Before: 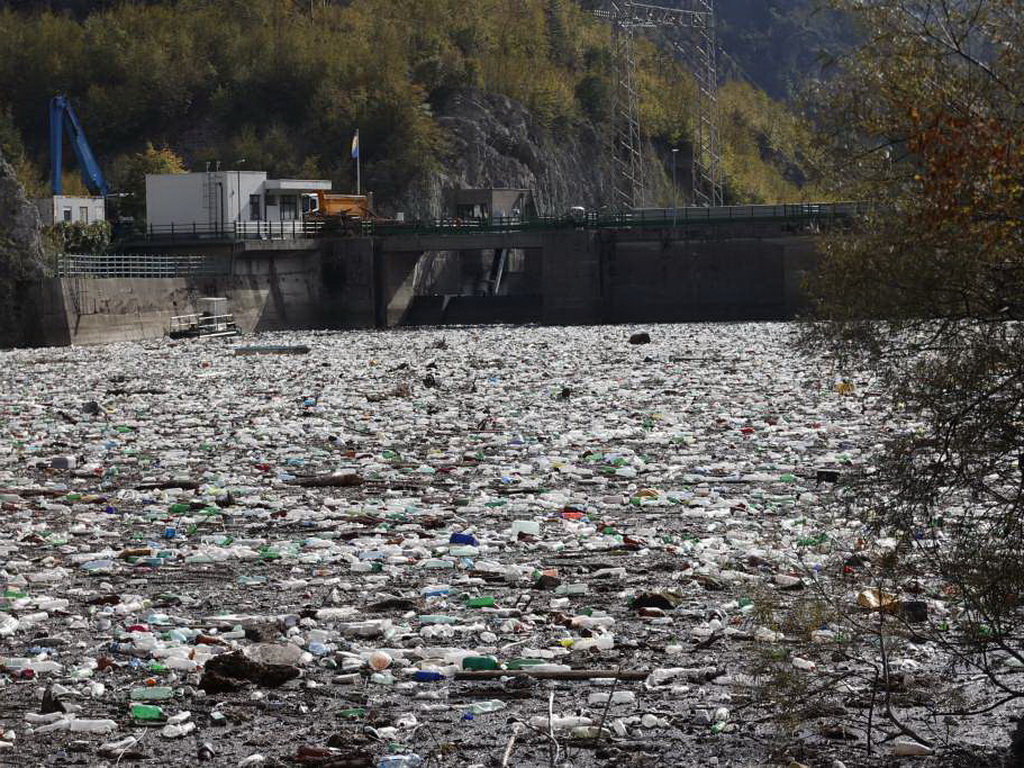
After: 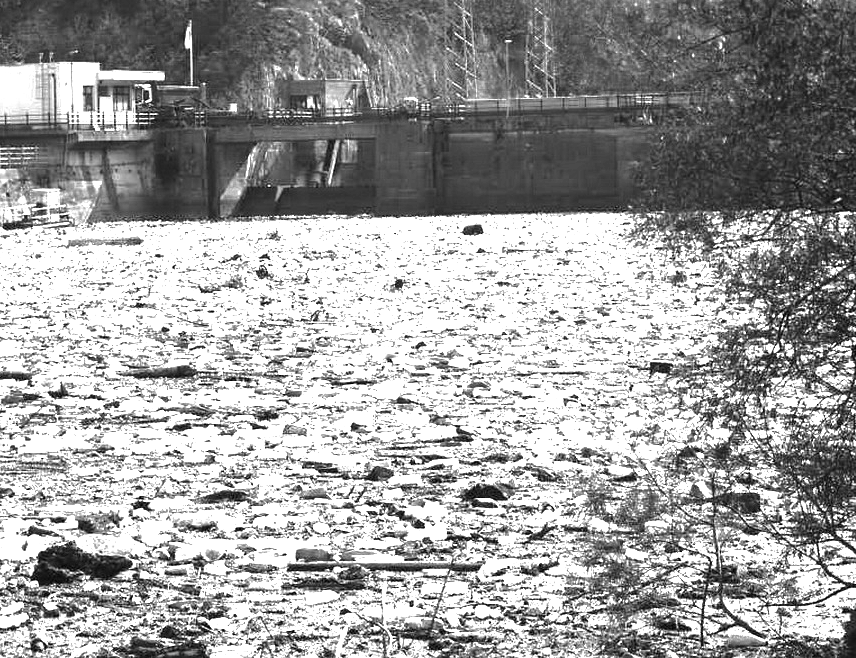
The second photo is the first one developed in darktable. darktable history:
exposure: black level correction 0, exposure 2.327 EV, compensate exposure bias true, compensate highlight preservation false
crop: left 16.315%, top 14.246%
color balance rgb: perceptual saturation grading › global saturation 20%, global vibrance 20%
tone equalizer: -8 EV -0.417 EV, -7 EV -0.389 EV, -6 EV -0.333 EV, -5 EV -0.222 EV, -3 EV 0.222 EV, -2 EV 0.333 EV, -1 EV 0.389 EV, +0 EV 0.417 EV, edges refinement/feathering 500, mask exposure compensation -1.57 EV, preserve details no
color zones: curves: ch0 [(0.287, 0.048) (0.493, 0.484) (0.737, 0.816)]; ch1 [(0, 0) (0.143, 0) (0.286, 0) (0.429, 0) (0.571, 0) (0.714, 0) (0.857, 0)]
rgb curve: curves: ch0 [(0, 0) (0.175, 0.154) (0.785, 0.663) (1, 1)]
